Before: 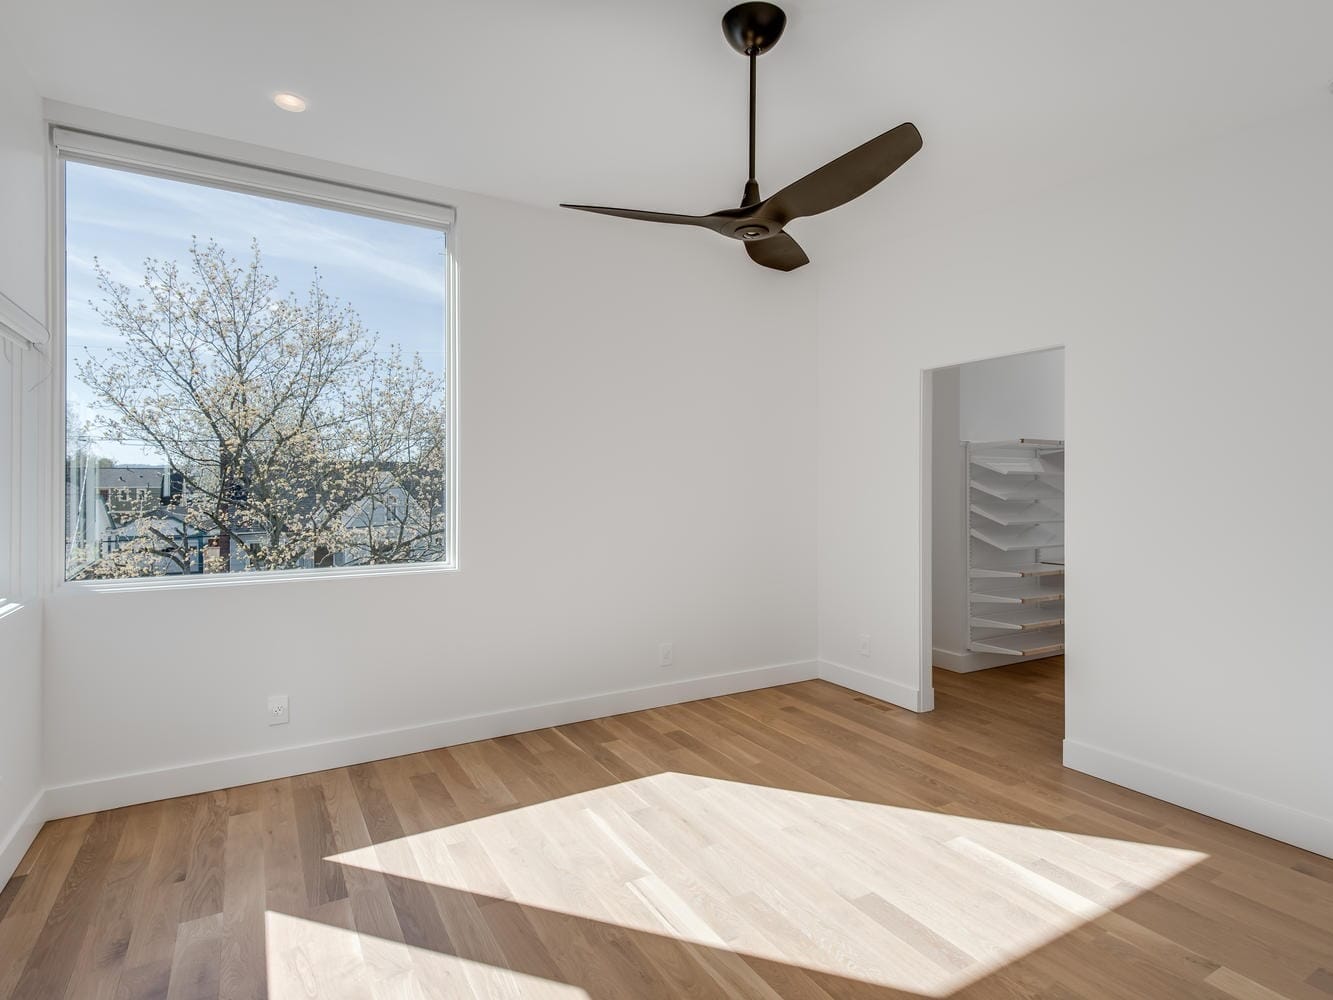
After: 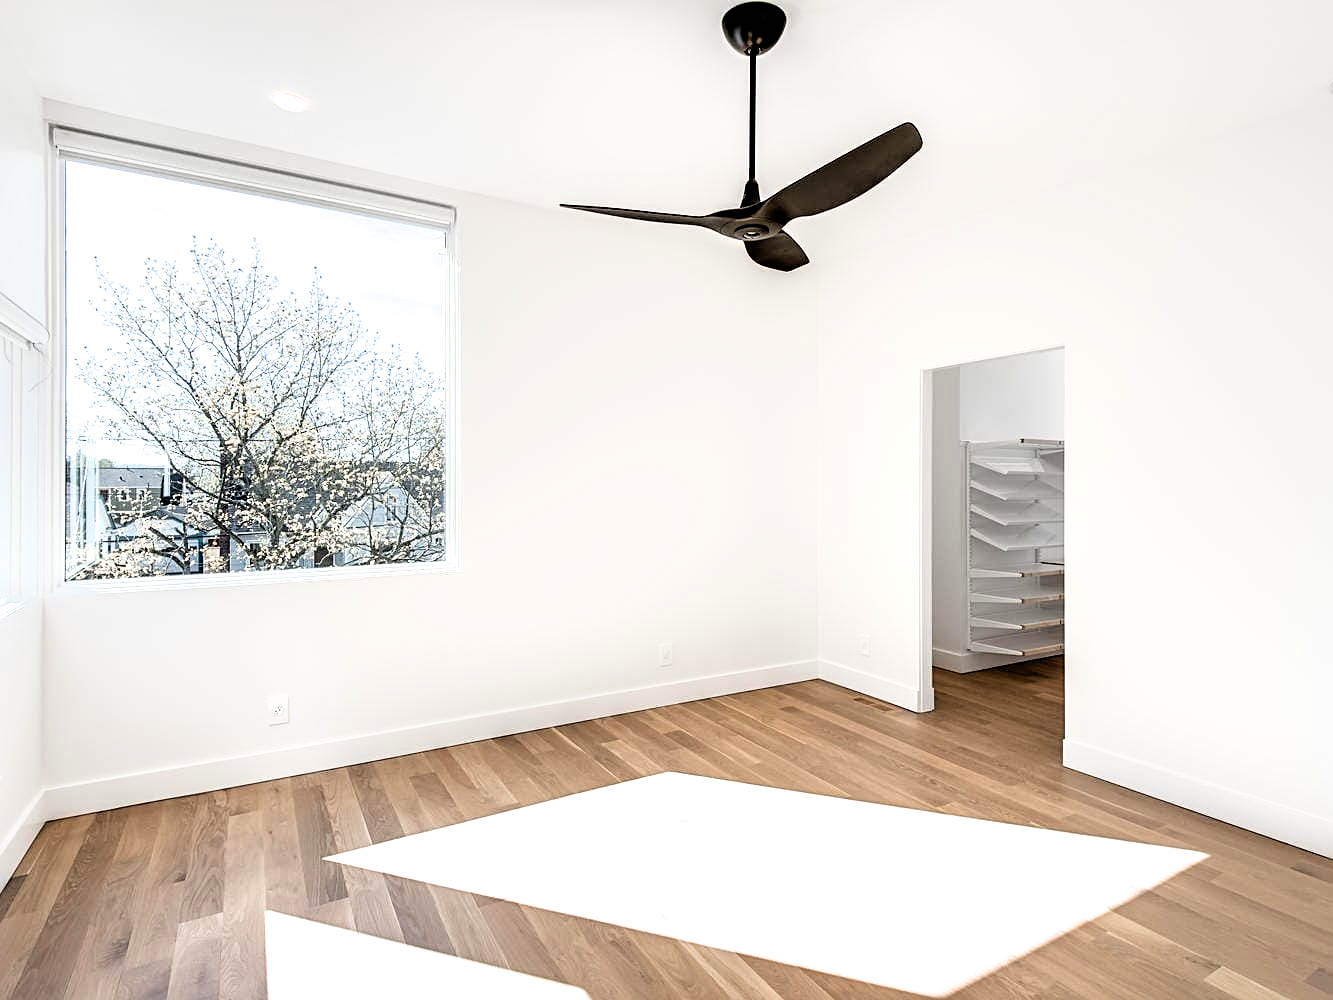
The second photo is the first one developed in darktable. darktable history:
exposure: exposure 0.657 EV, compensate highlight preservation false
sharpen: radius 2.139, amount 0.388, threshold 0.069
filmic rgb: black relative exposure -3.66 EV, white relative exposure 2.44 EV, hardness 3.29, color science v6 (2022)
